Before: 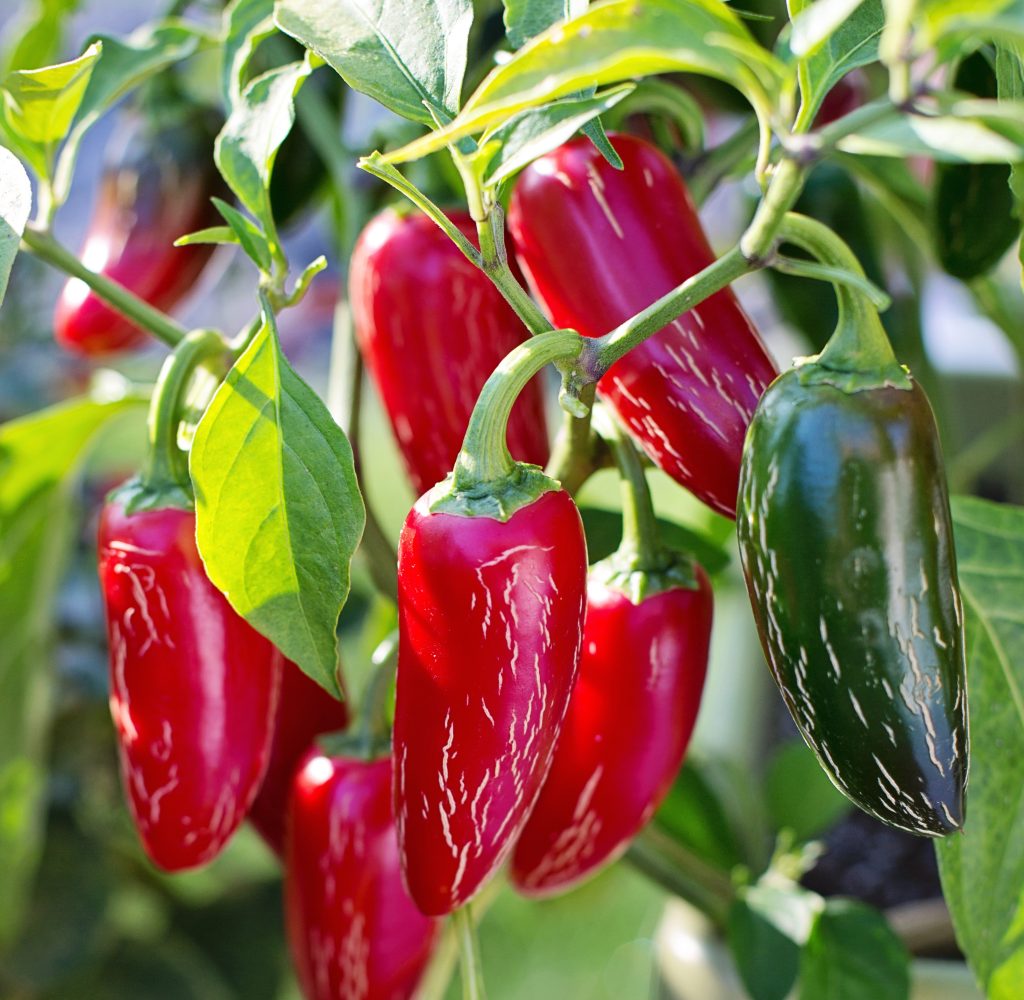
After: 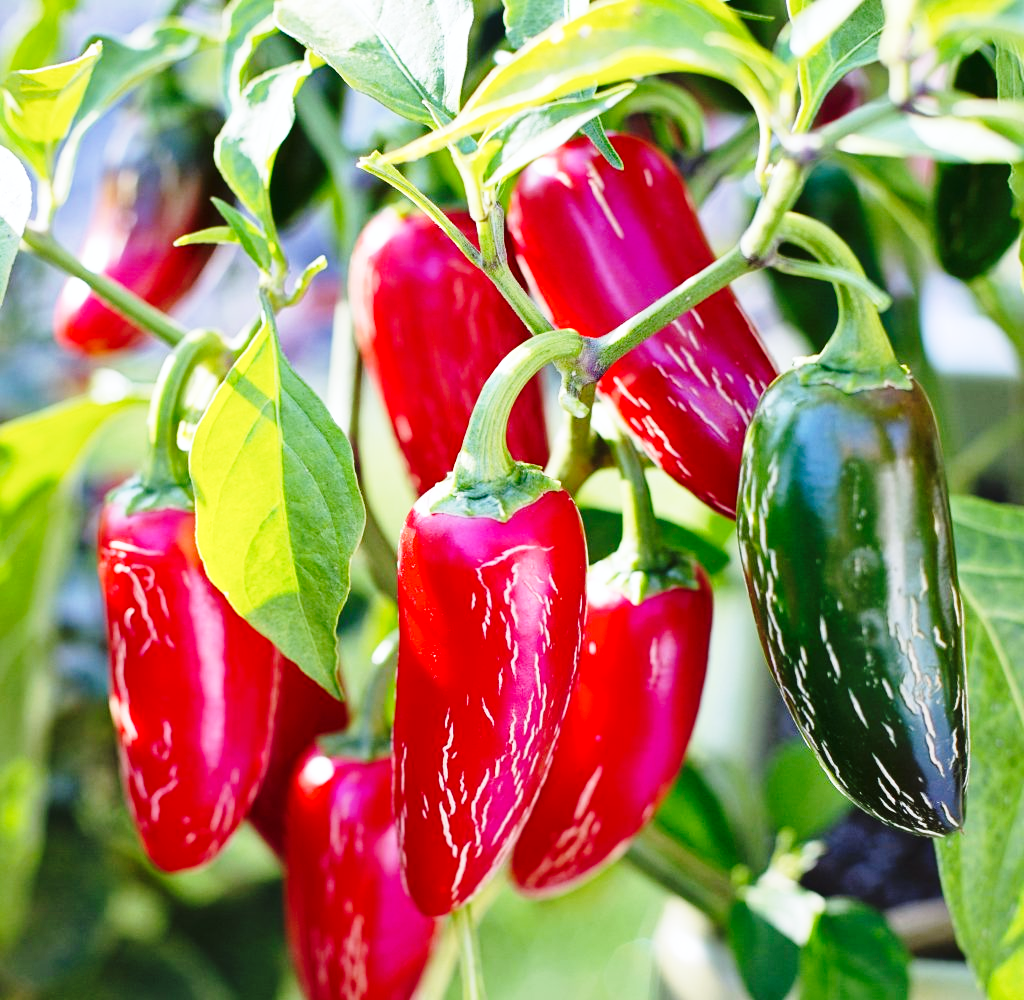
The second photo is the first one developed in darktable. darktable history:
base curve: curves: ch0 [(0, 0) (0.028, 0.03) (0.121, 0.232) (0.46, 0.748) (0.859, 0.968) (1, 1)], preserve colors none
white balance: red 0.976, blue 1.04
